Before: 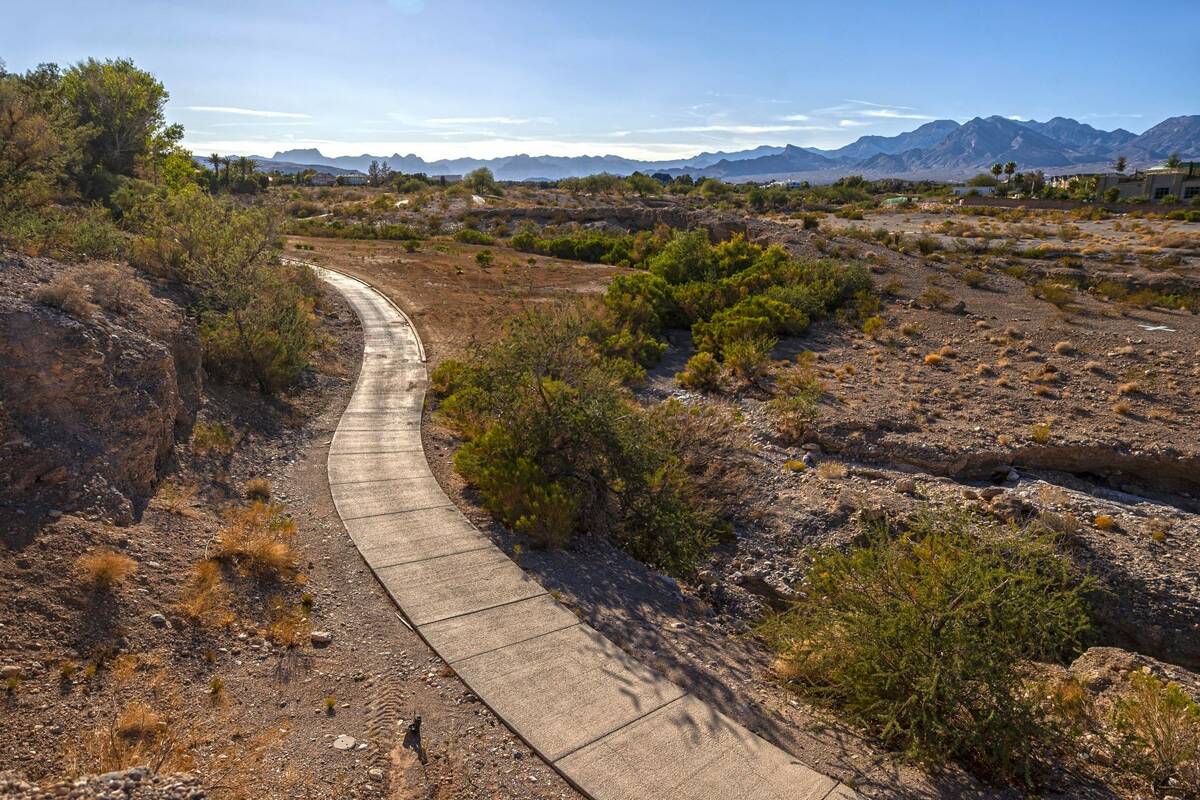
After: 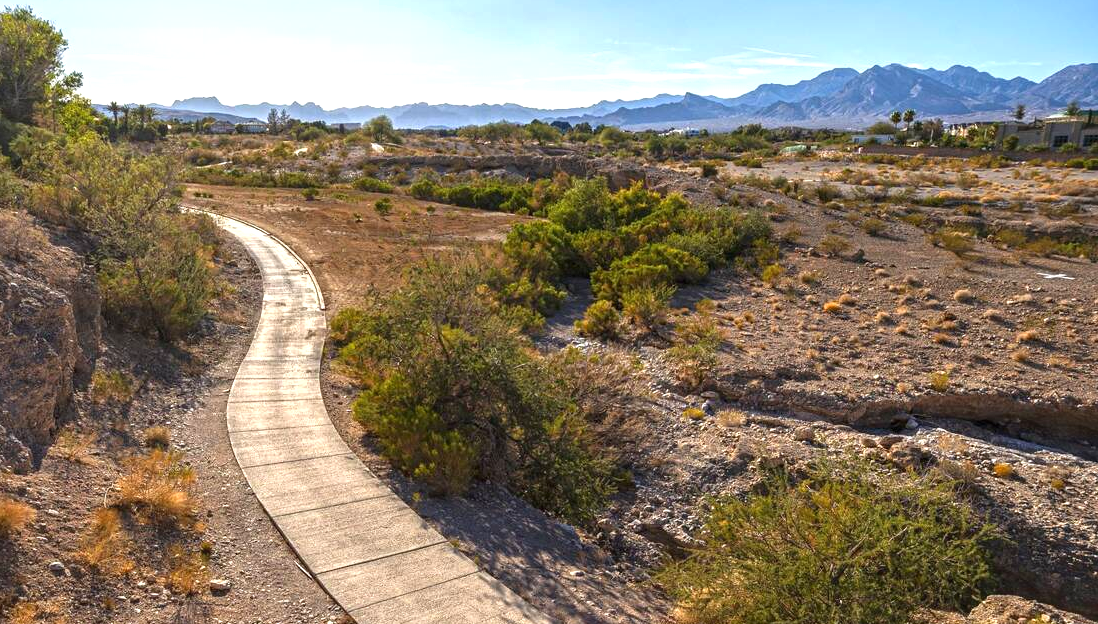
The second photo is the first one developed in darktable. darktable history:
tone equalizer: on, module defaults
shadows and highlights: shadows 61.45, white point adjustment 0.319, highlights -33.76, compress 83.84%
exposure: black level correction 0, exposure 0.7 EV, compensate exposure bias true, compensate highlight preservation false
crop: left 8.458%, top 6.593%, bottom 15.363%
